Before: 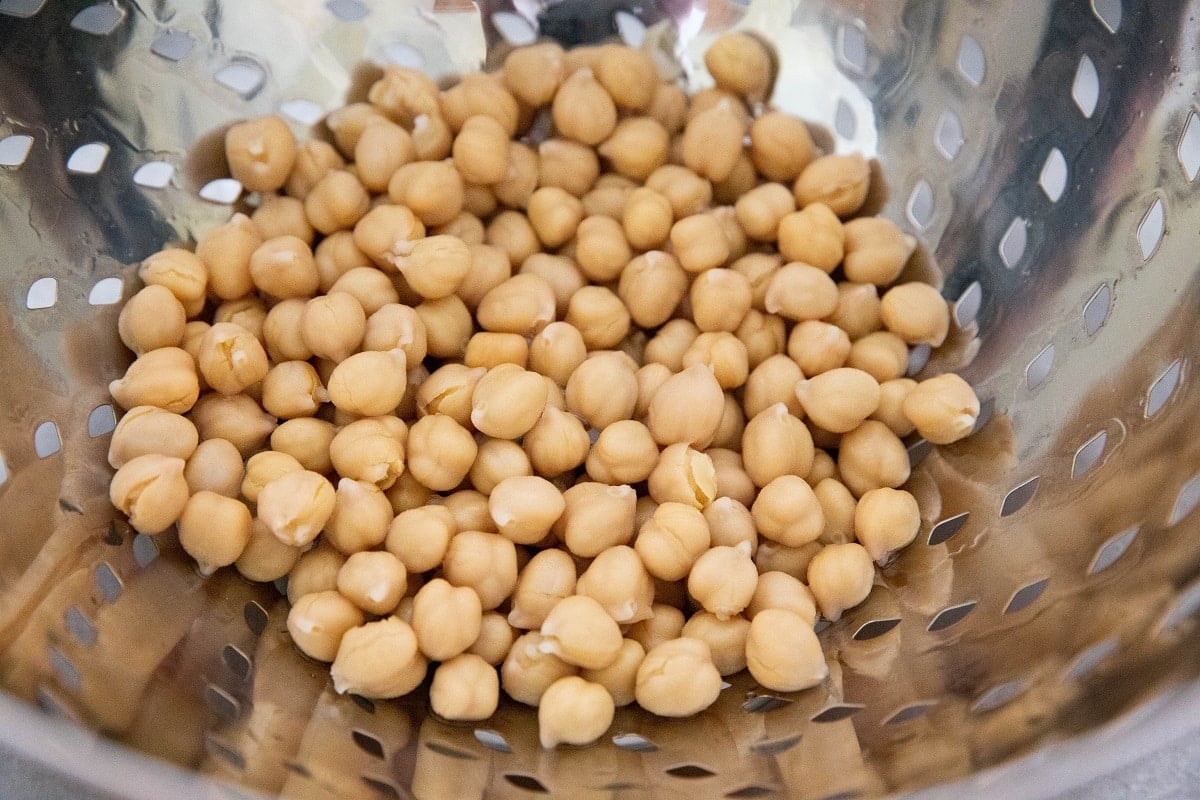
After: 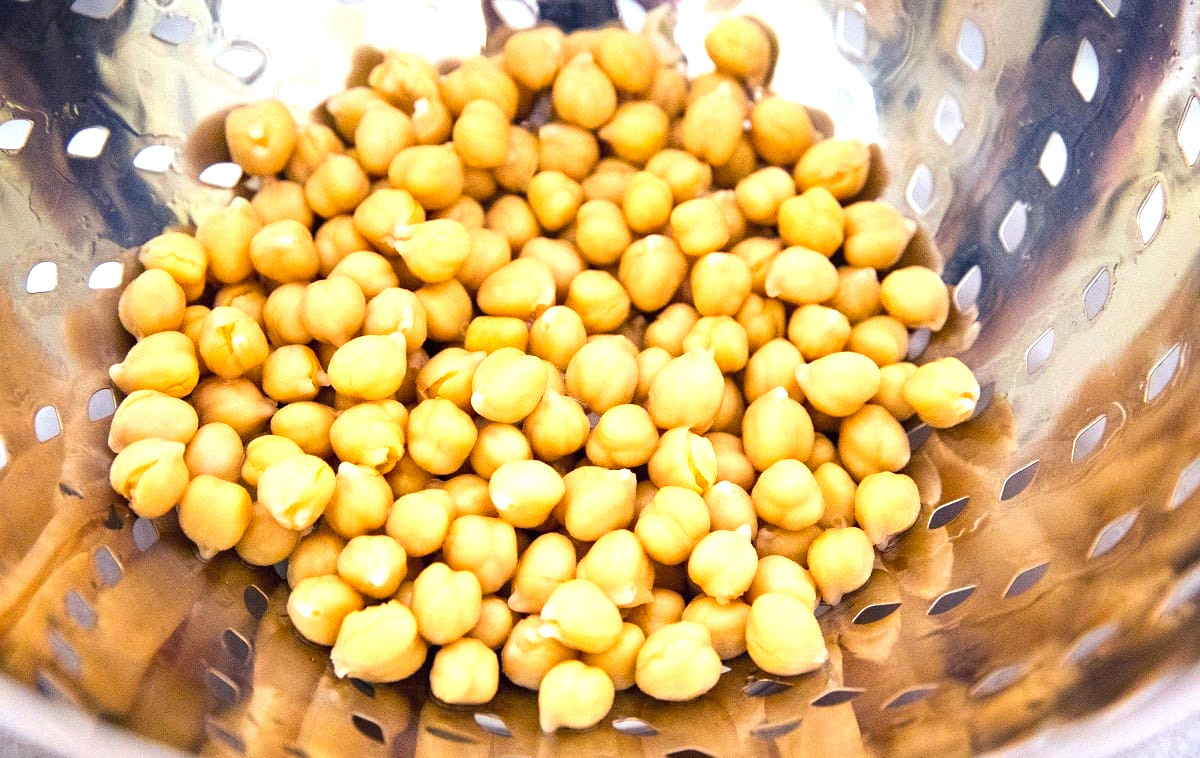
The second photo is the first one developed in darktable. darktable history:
color balance rgb: shadows lift › luminance -40.805%, shadows lift › chroma 13.958%, shadows lift › hue 258.68°, power › chroma 1.557%, power › hue 27.11°, perceptual saturation grading › global saturation 19.502%, global vibrance 20%
crop and rotate: top 2.028%, bottom 3.174%
exposure: black level correction 0, exposure 1.001 EV, compensate highlight preservation false
